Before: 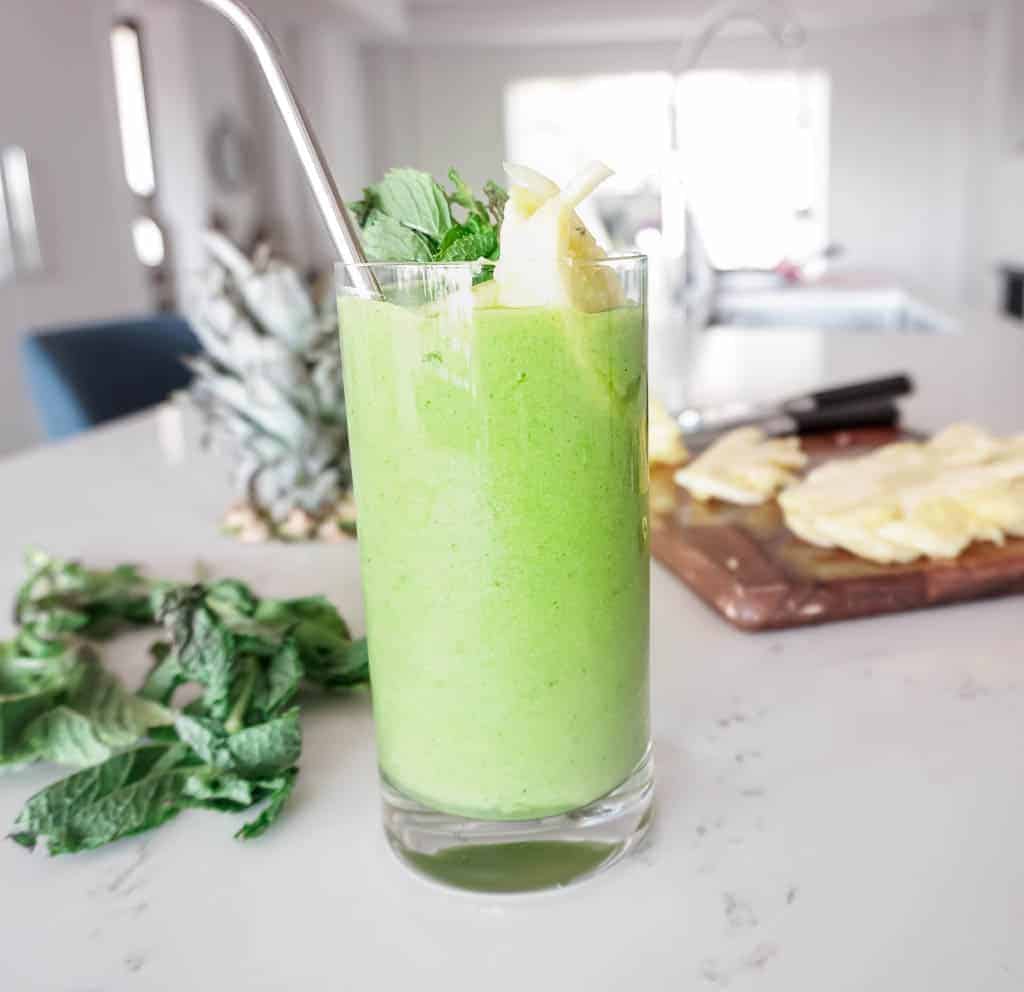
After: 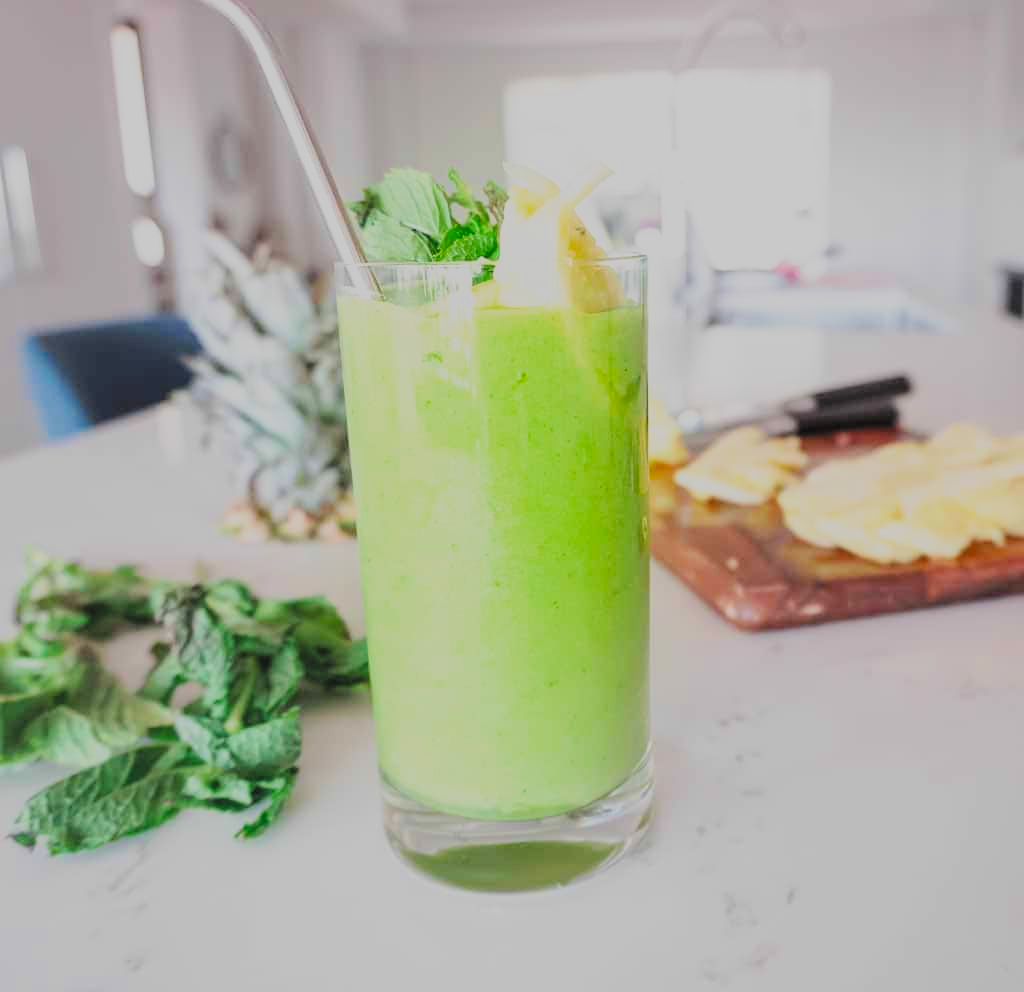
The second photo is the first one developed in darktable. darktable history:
exposure: black level correction -0.005, exposure 0.054 EV, compensate highlight preservation false
filmic rgb: white relative exposure 8 EV, threshold 3 EV, hardness 2.44, latitude 10.07%, contrast 0.72, highlights saturation mix 10%, shadows ↔ highlights balance 1.38%, color science v4 (2020), enable highlight reconstruction true
tone curve: curves: ch0 [(0, 0) (0.003, 0.024) (0.011, 0.029) (0.025, 0.044) (0.044, 0.072) (0.069, 0.104) (0.1, 0.131) (0.136, 0.159) (0.177, 0.191) (0.224, 0.245) (0.277, 0.298) (0.335, 0.354) (0.399, 0.428) (0.468, 0.503) (0.543, 0.596) (0.623, 0.684) (0.709, 0.781) (0.801, 0.843) (0.898, 0.946) (1, 1)], preserve colors none
